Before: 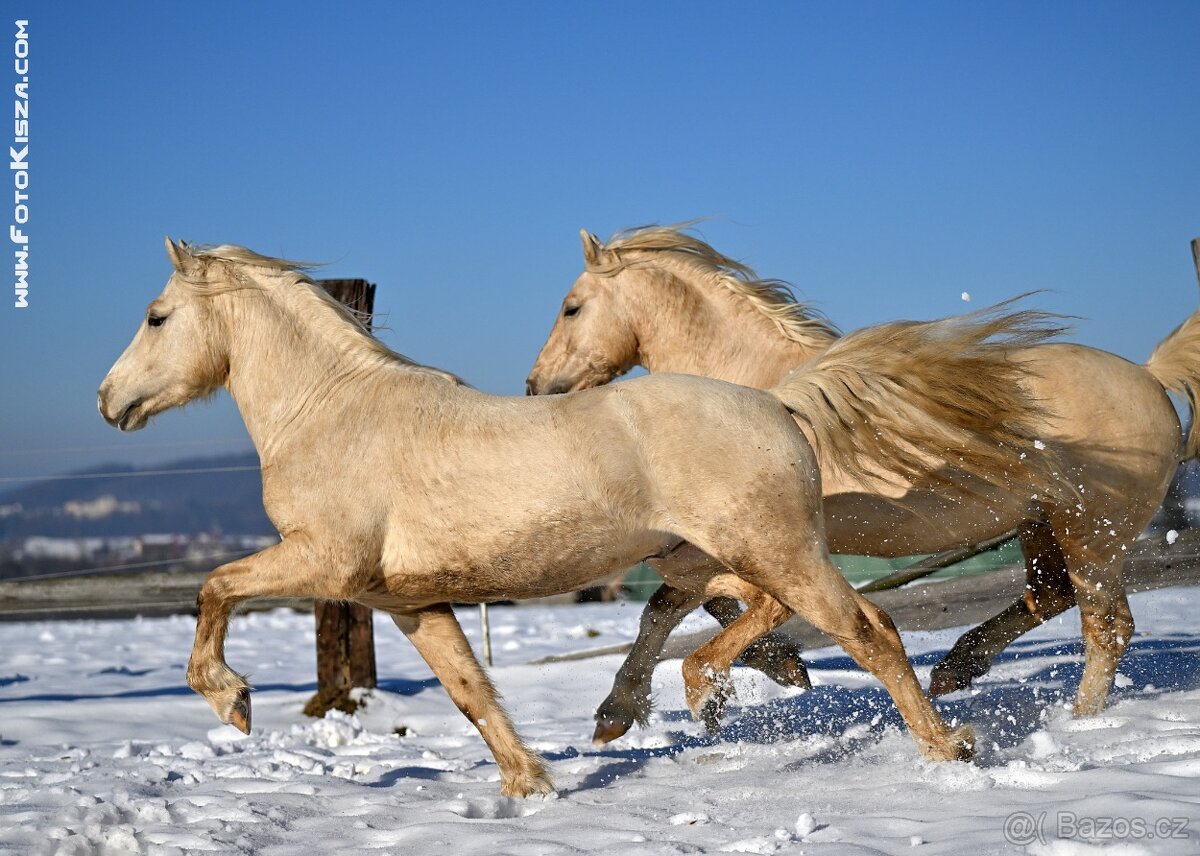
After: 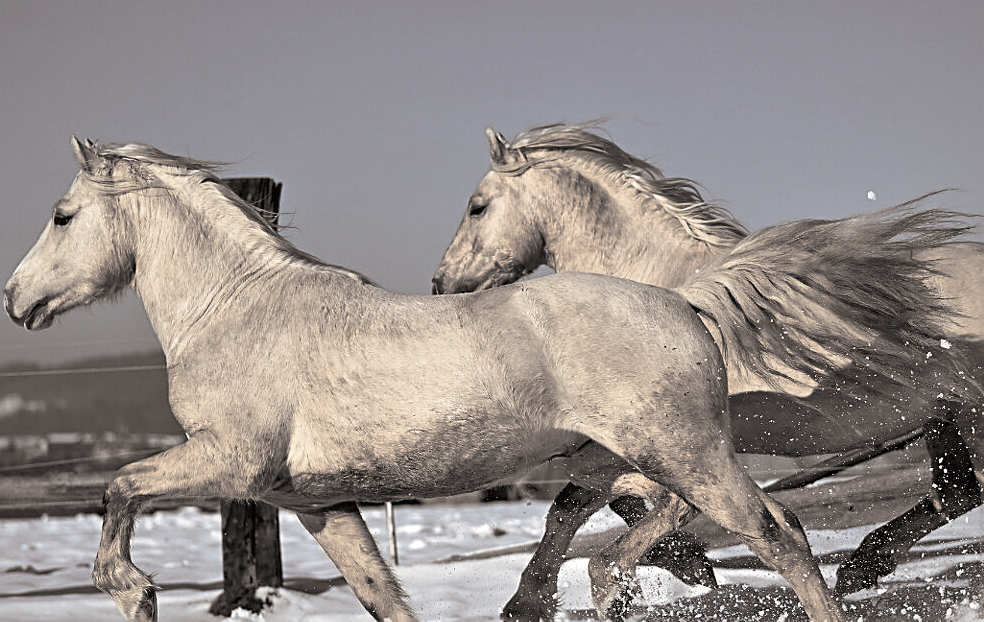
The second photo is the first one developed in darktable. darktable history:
local contrast: mode bilateral grid, contrast 20, coarseness 100, detail 150%, midtone range 0.2
contrast brightness saturation: contrast -0.05, saturation -0.41
crop: left 7.856%, top 11.836%, right 10.12%, bottom 15.387%
split-toning: shadows › hue 26°, shadows › saturation 0.09, highlights › hue 40°, highlights › saturation 0.18, balance -63, compress 0%
sharpen: on, module defaults
